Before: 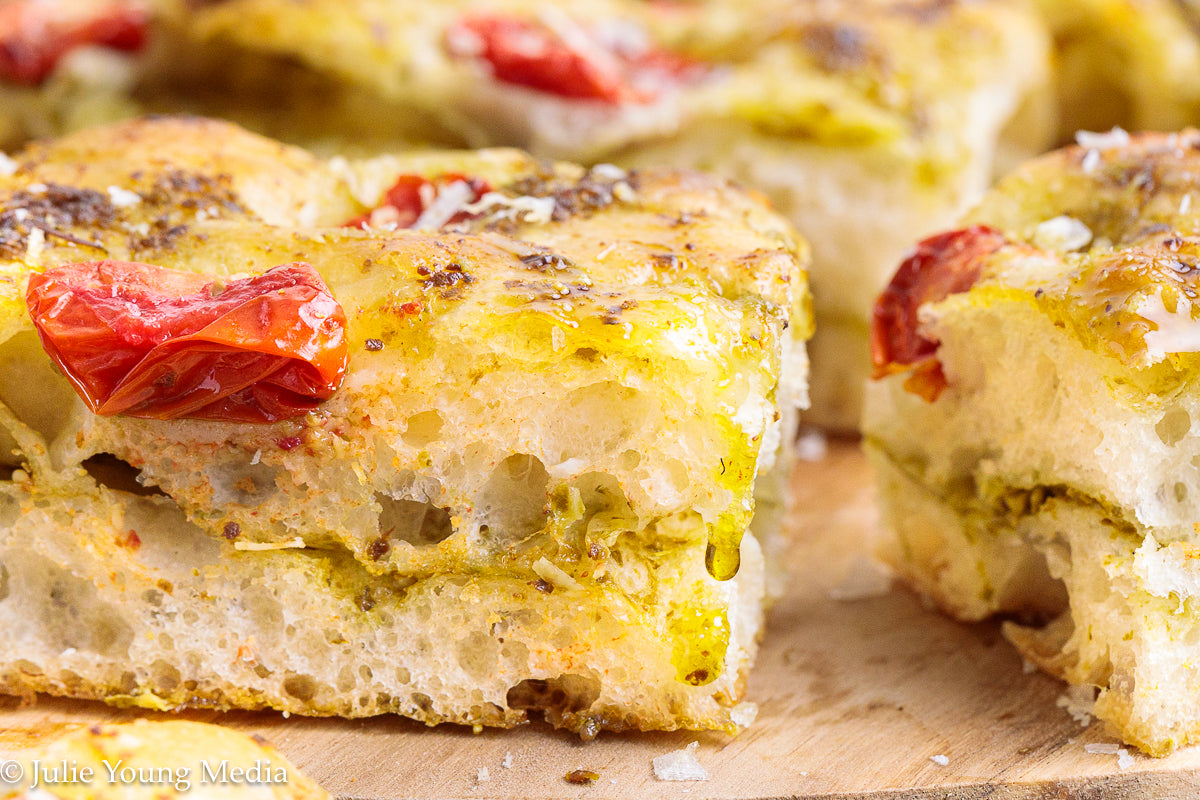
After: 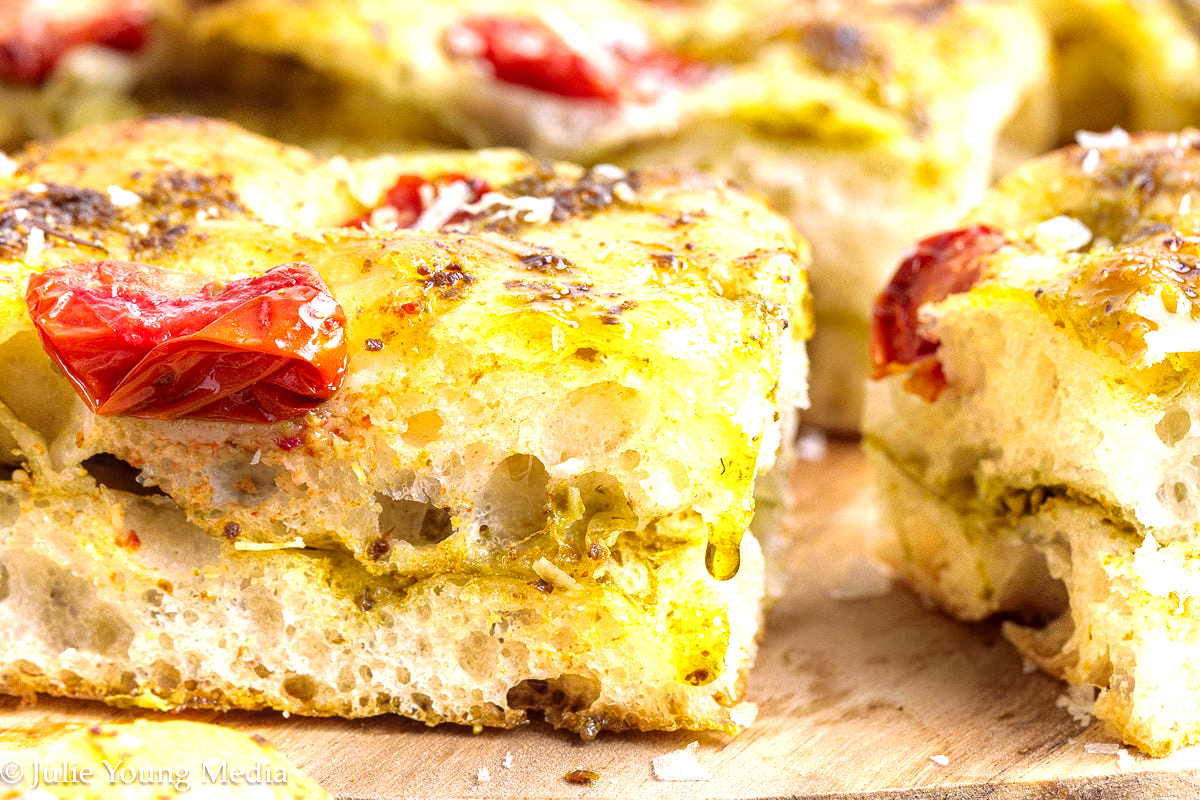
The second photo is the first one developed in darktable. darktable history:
tone equalizer: -8 EV -0.743 EV, -7 EV -0.713 EV, -6 EV -0.599 EV, -5 EV -0.374 EV, -3 EV 0.393 EV, -2 EV 0.6 EV, -1 EV 0.684 EV, +0 EV 0.731 EV, smoothing diameter 2.02%, edges refinement/feathering 19.22, mask exposure compensation -1.57 EV, filter diffusion 5
local contrast: on, module defaults
shadows and highlights: shadows 25.22, white point adjustment -3.16, highlights -30.1
